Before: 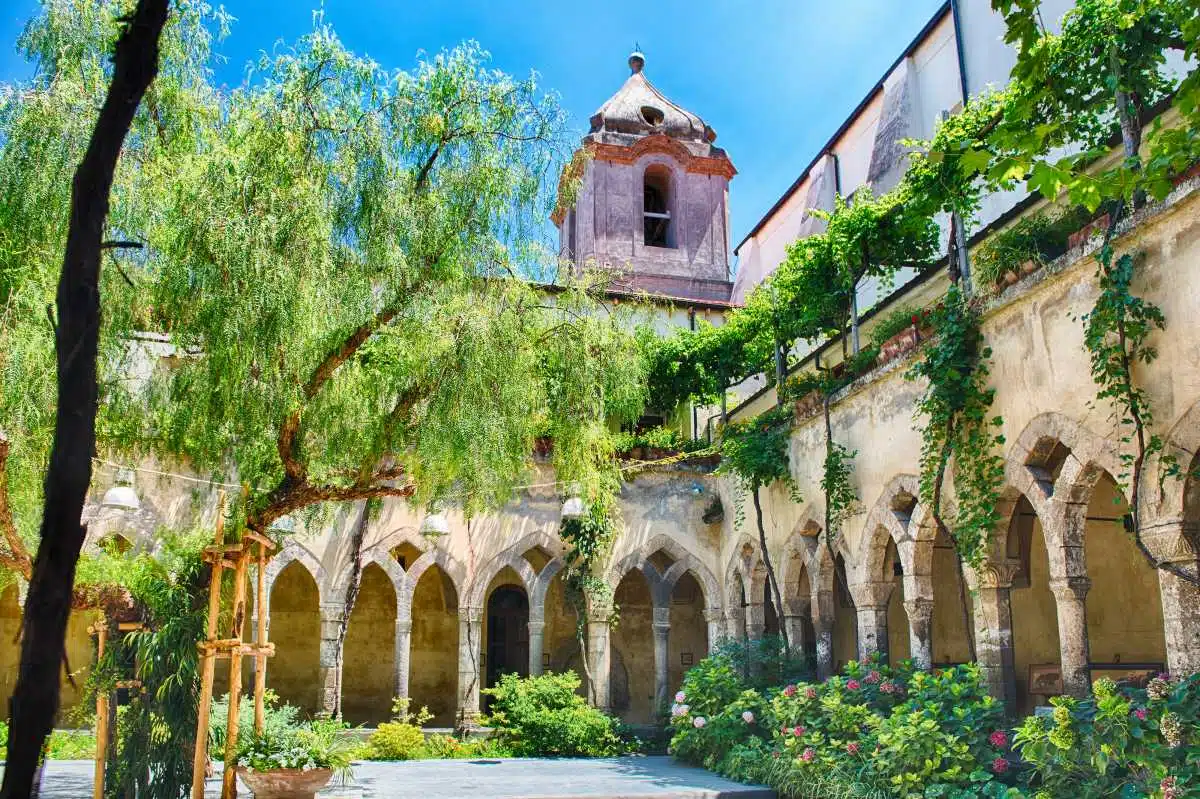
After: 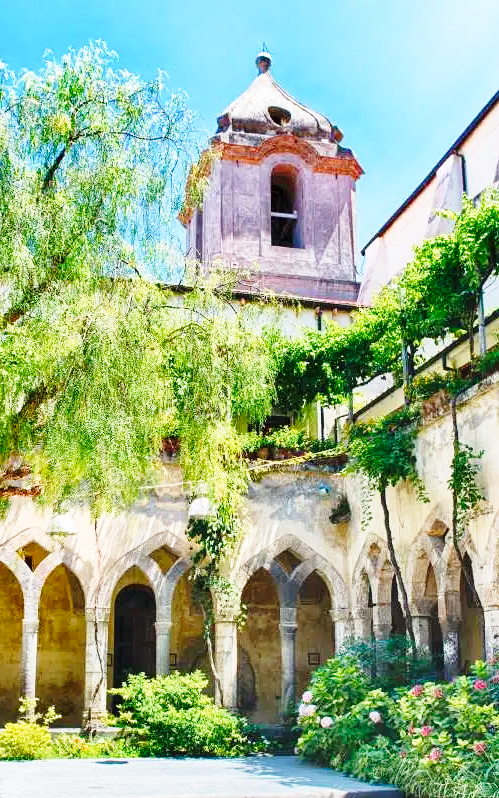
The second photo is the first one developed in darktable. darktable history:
base curve: curves: ch0 [(0, 0) (0.028, 0.03) (0.121, 0.232) (0.46, 0.748) (0.859, 0.968) (1, 1)], preserve colors none
crop: left 31.16%, right 27.21%
